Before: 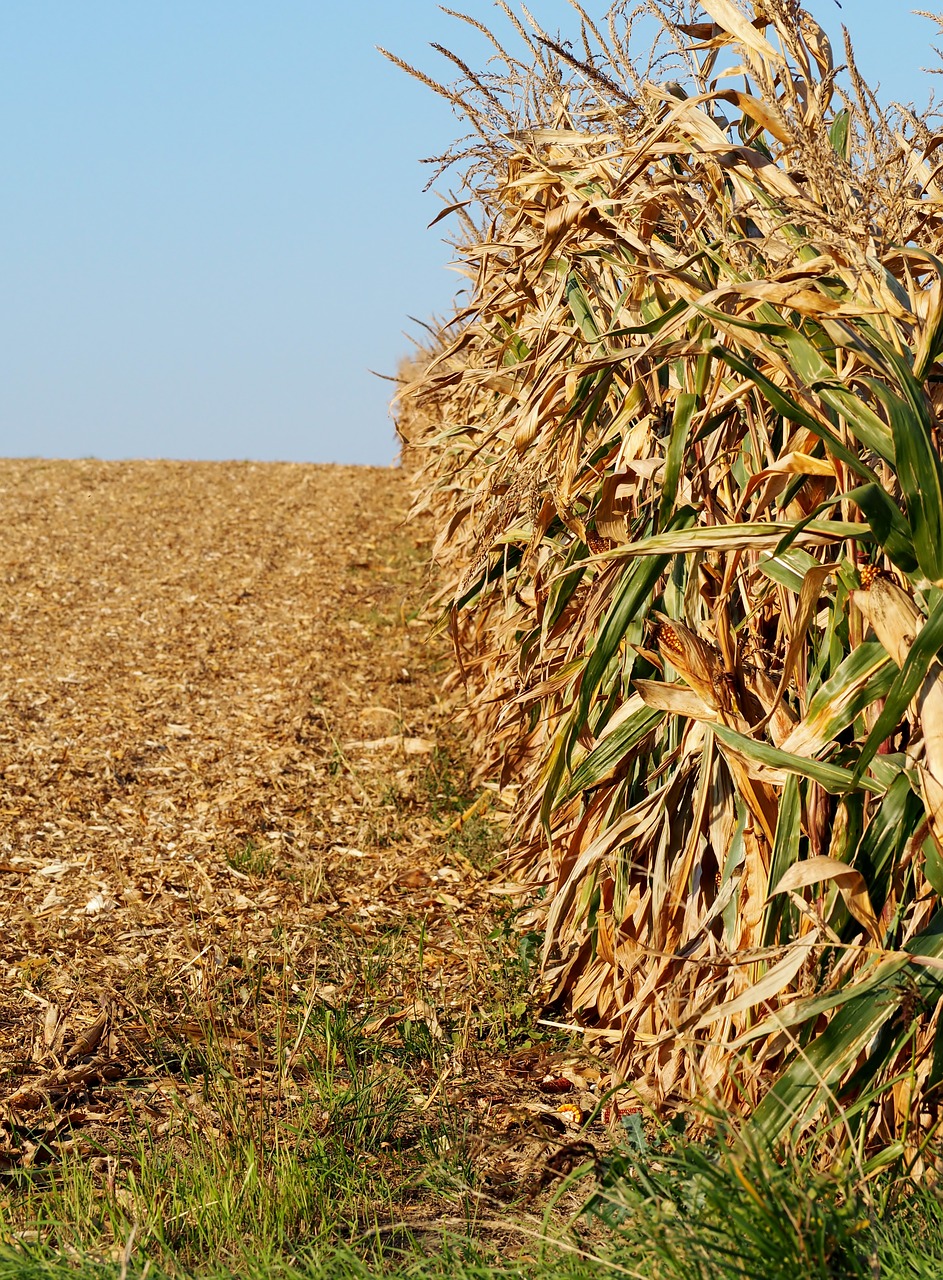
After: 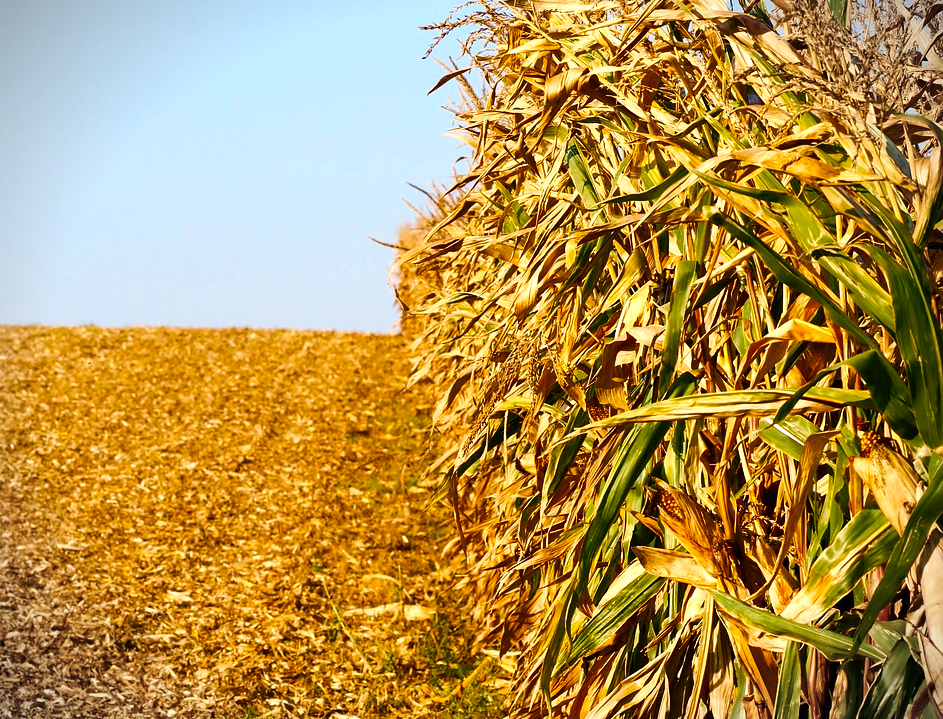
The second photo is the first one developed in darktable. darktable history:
color balance rgb: linear chroma grading › global chroma 14.359%, perceptual saturation grading › global saturation 20%, perceptual saturation grading › highlights -14.021%, perceptual saturation grading › shadows 49.428%, global vibrance 16.27%, saturation formula JzAzBz (2021)
color correction: highlights a* 3.81, highlights b* 5.08
crop and rotate: top 10.431%, bottom 33.354%
exposure: black level correction 0, exposure 0.499 EV, compensate highlight preservation false
vignetting: fall-off start 89.48%, fall-off radius 43.43%, width/height ratio 1.164, unbound false
